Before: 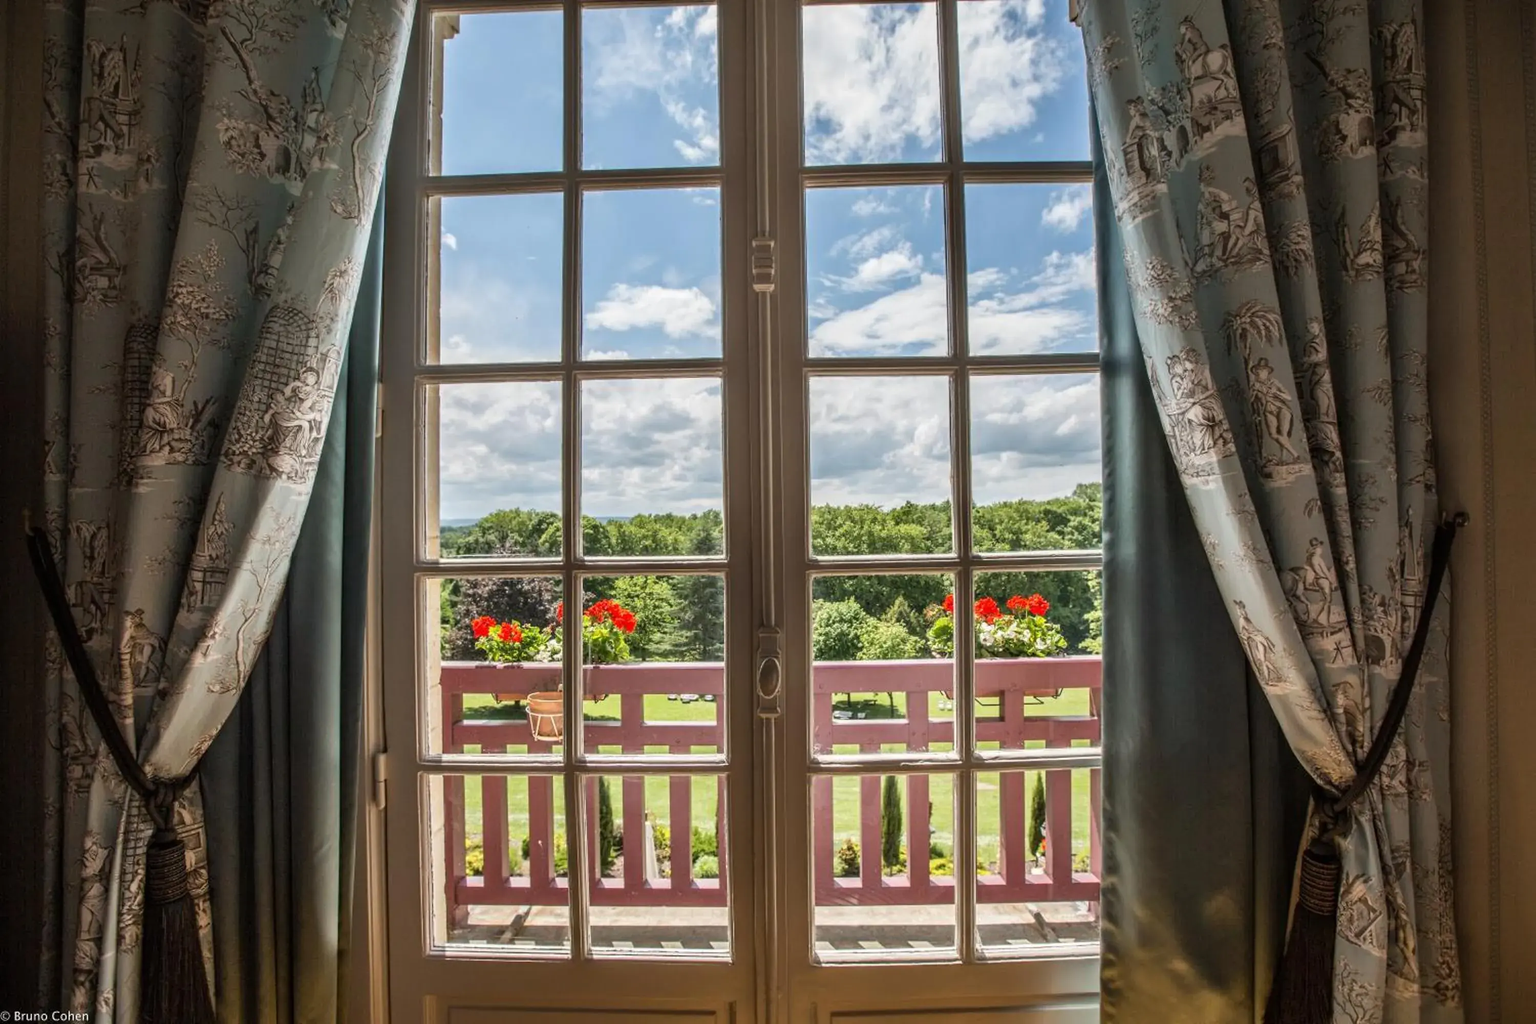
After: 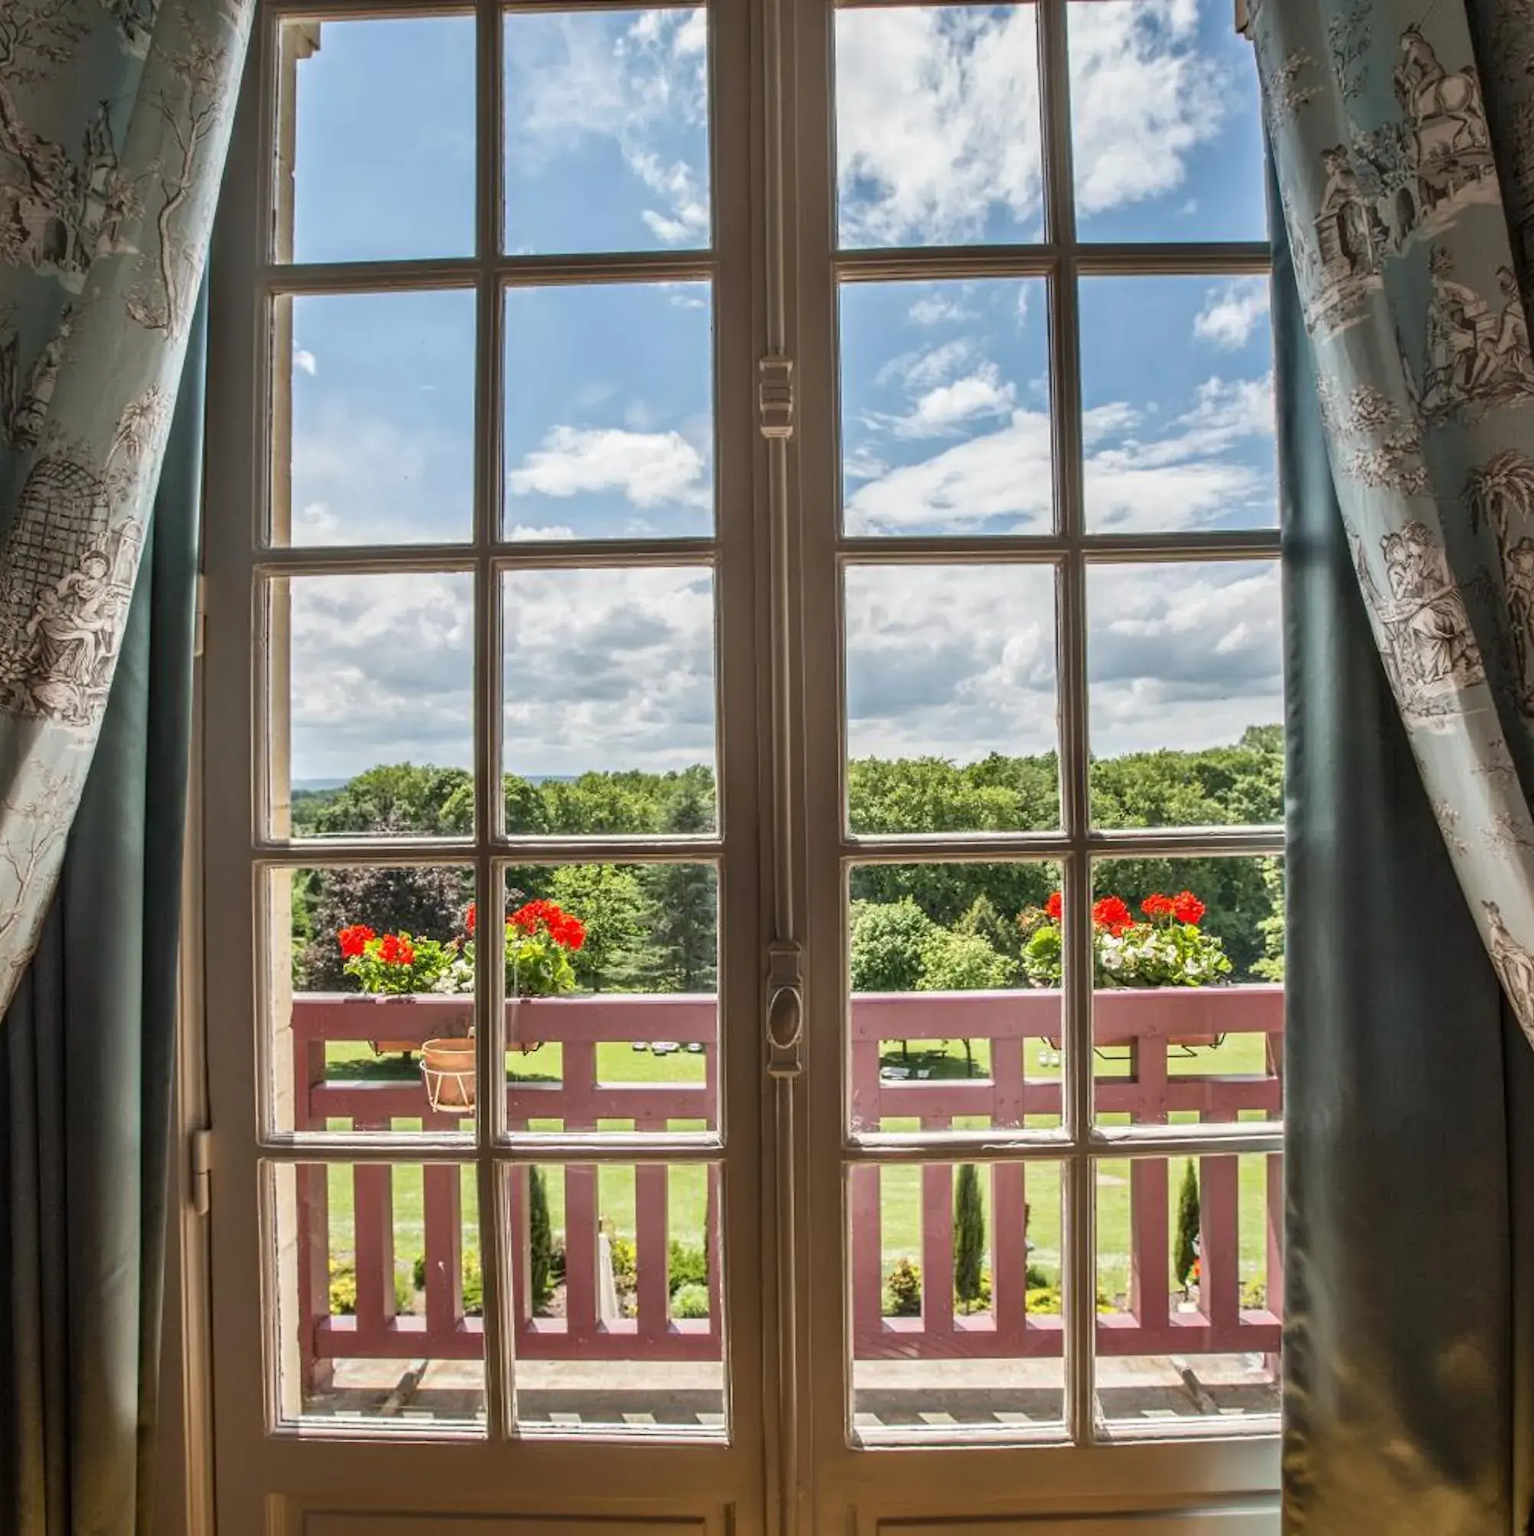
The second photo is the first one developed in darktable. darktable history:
crop and rotate: left 16.05%, right 17.353%
